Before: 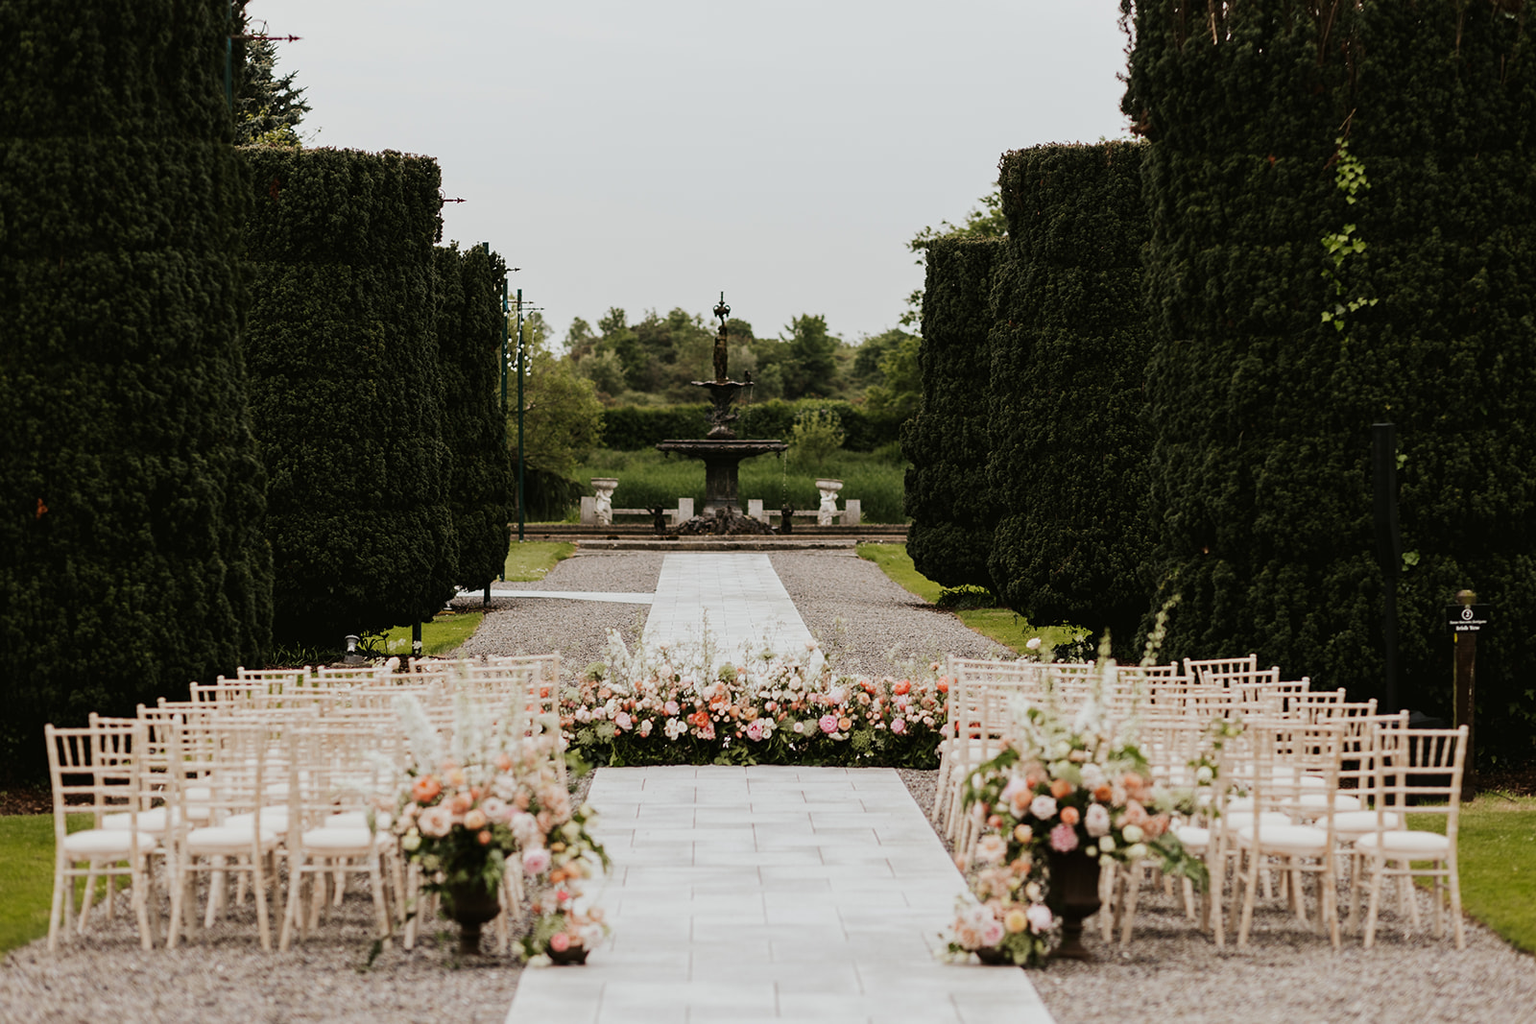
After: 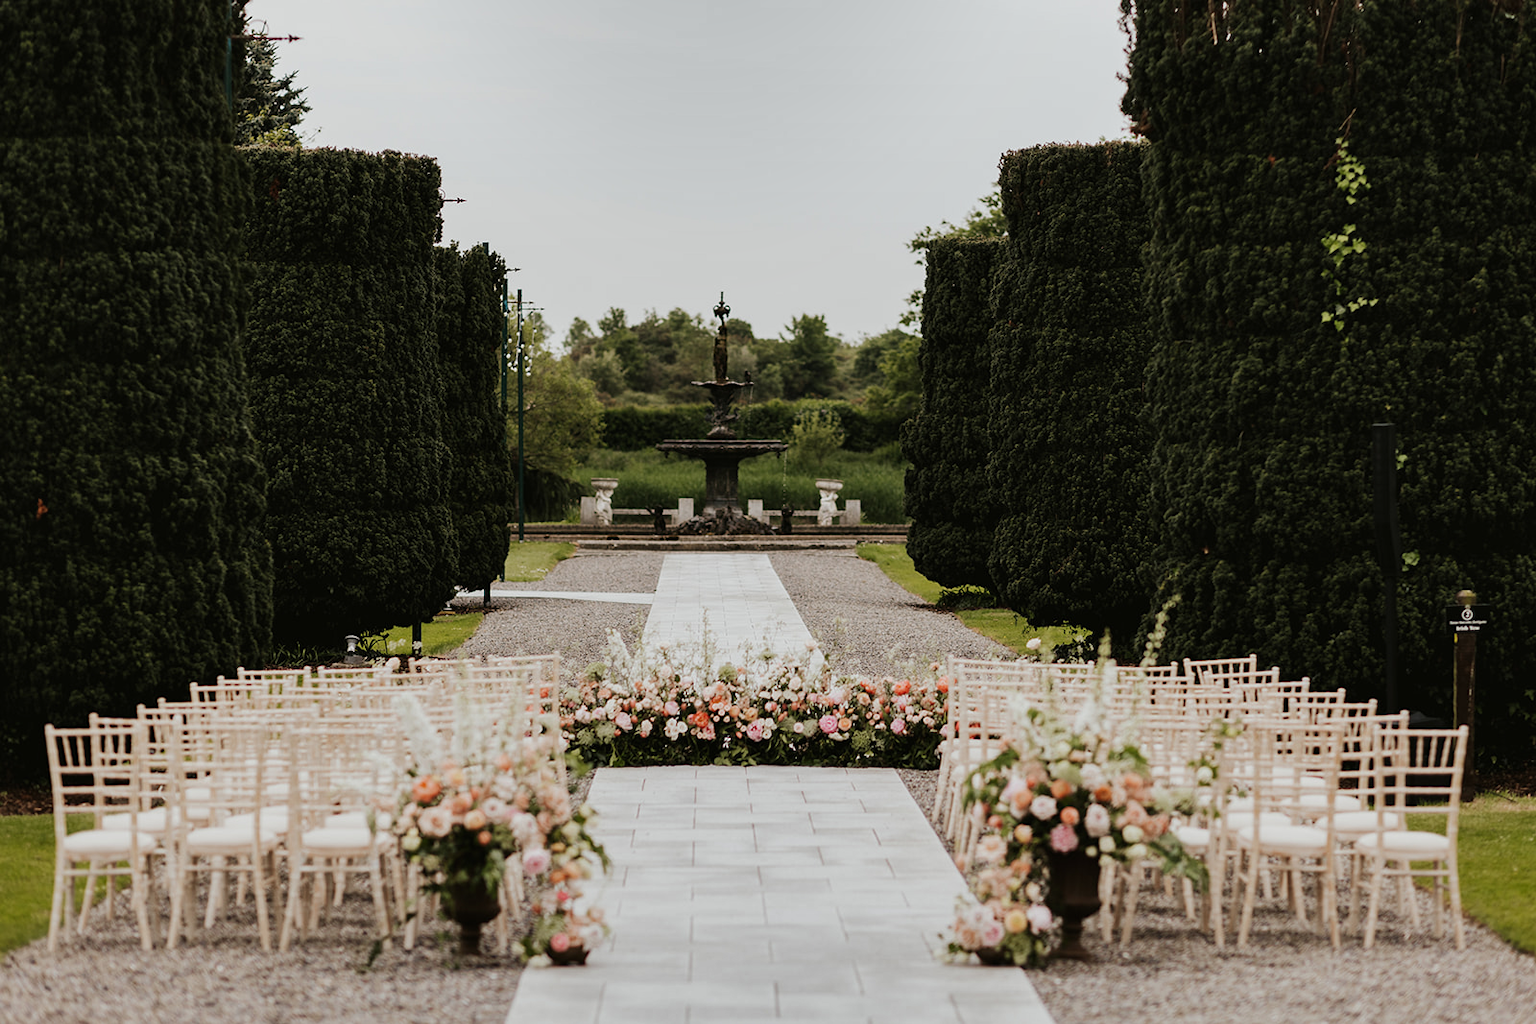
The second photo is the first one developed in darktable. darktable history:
shadows and highlights: radius 171.16, shadows 27, white point adjustment 3.13, highlights -67.95, soften with gaussian
exposure: exposure -0.153 EV, compensate highlight preservation false
